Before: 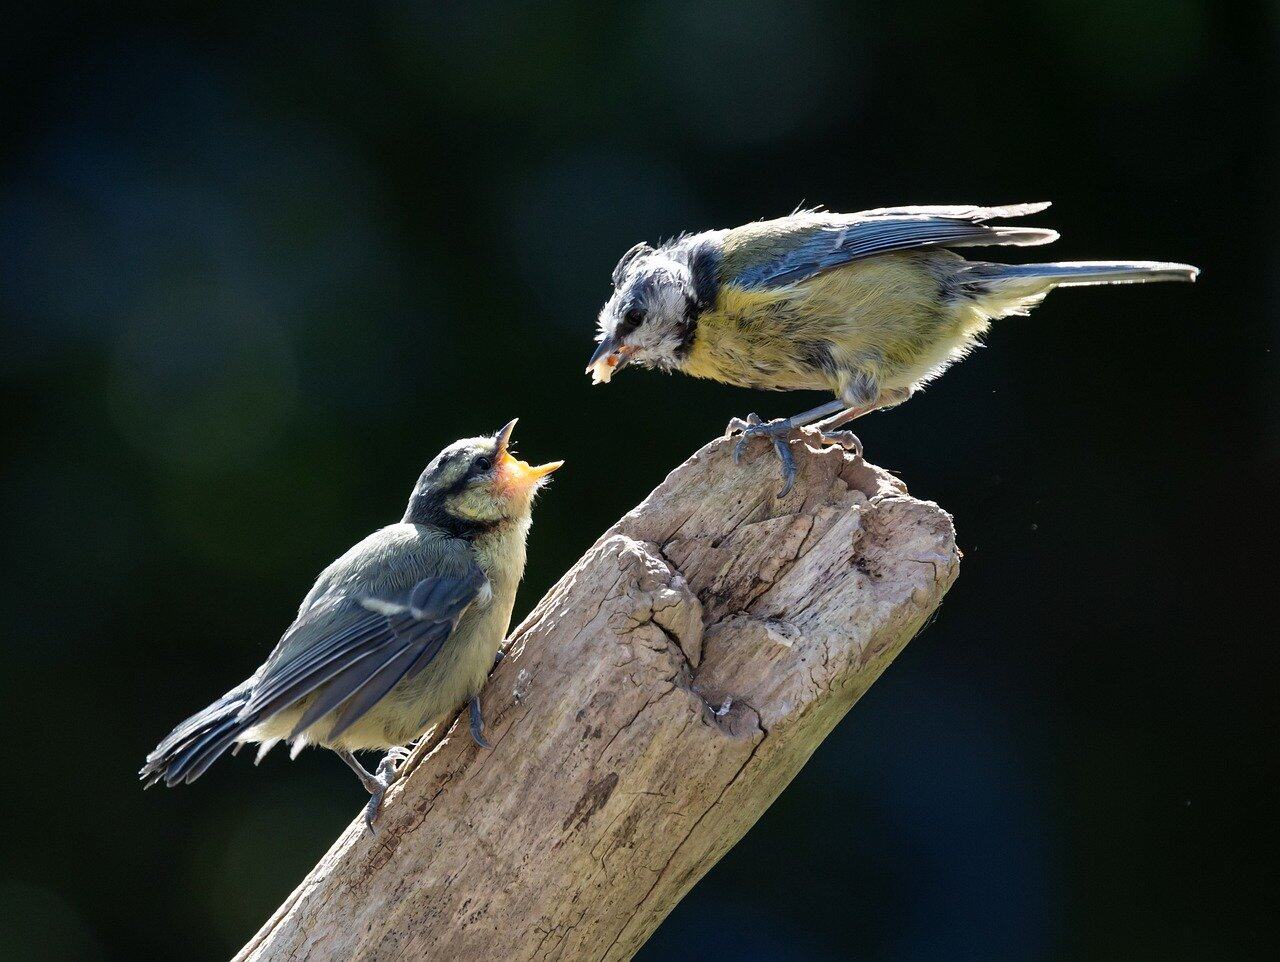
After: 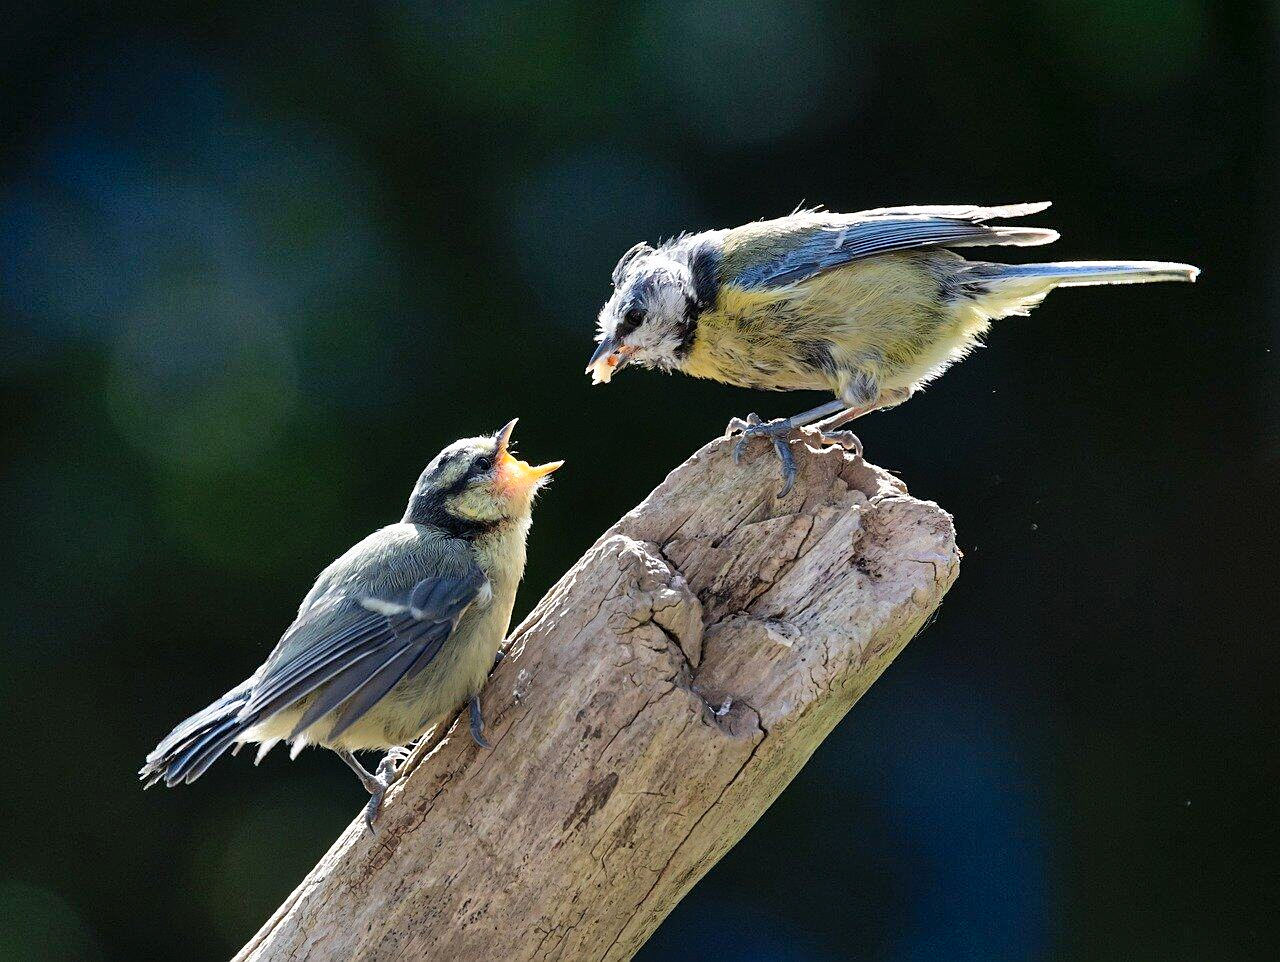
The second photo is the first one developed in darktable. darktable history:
sharpen: amount 0.217
shadows and highlights: low approximation 0.01, soften with gaussian
